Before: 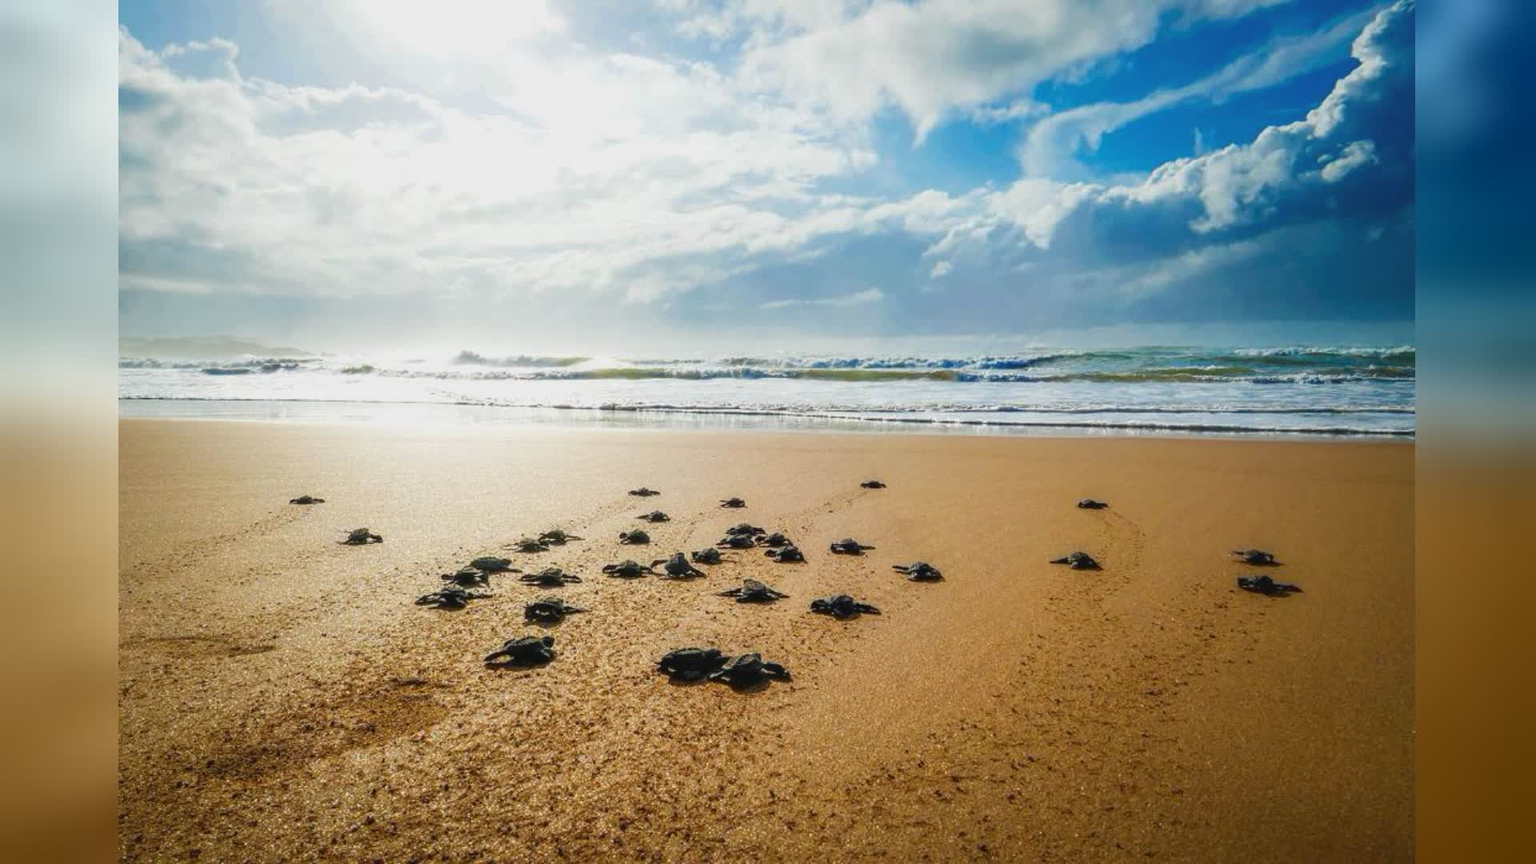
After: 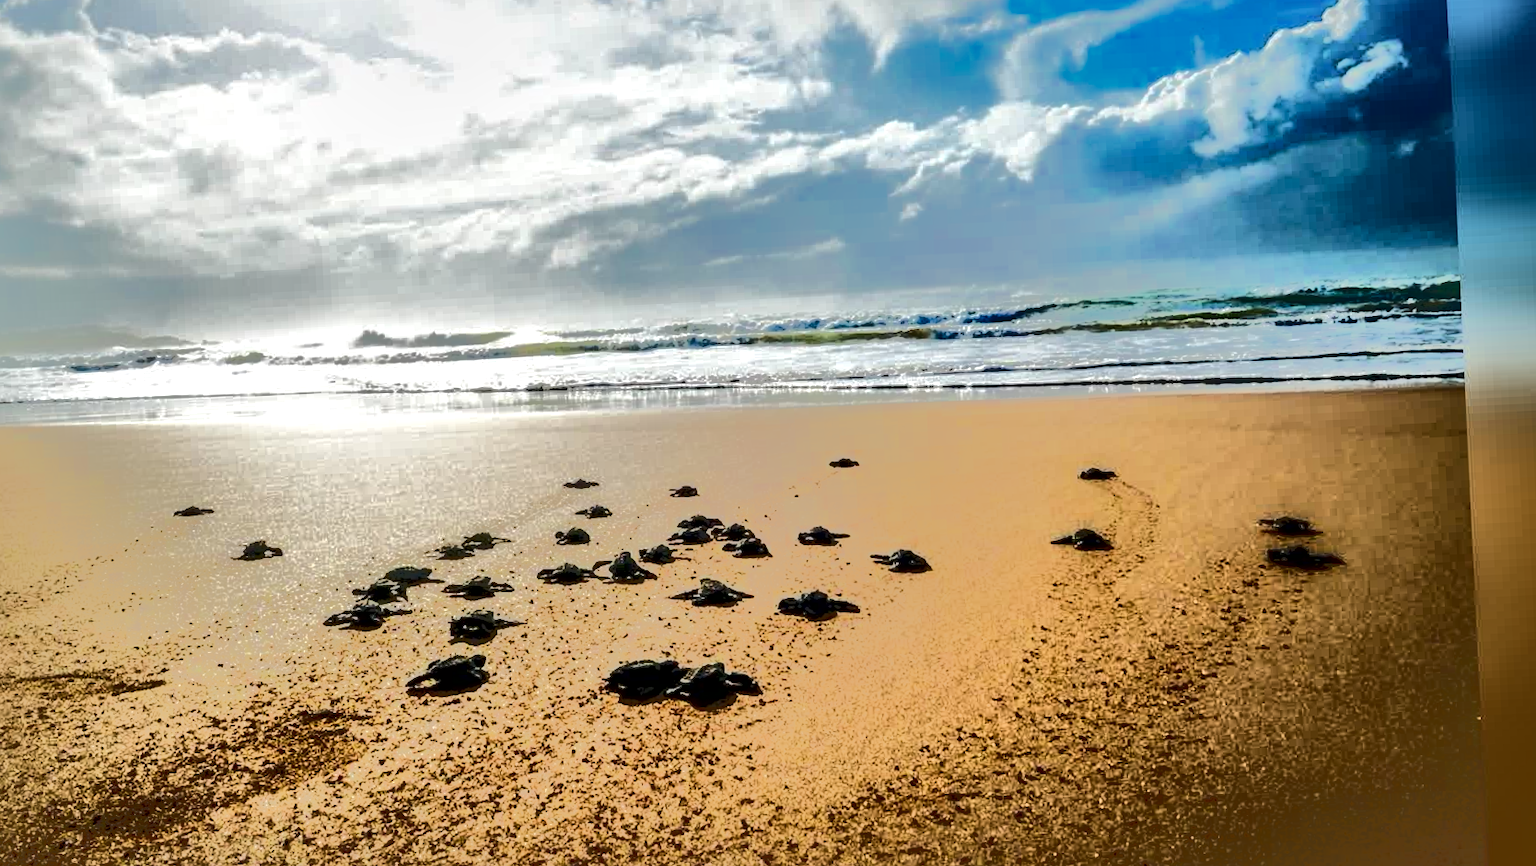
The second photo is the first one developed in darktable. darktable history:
contrast brightness saturation: contrast 0.071
crop and rotate: angle 2.67°, left 5.997%, top 5.721%
tone equalizer: -7 EV -0.623 EV, -6 EV 0.967 EV, -5 EV -0.486 EV, -4 EV 0.439 EV, -3 EV 0.408 EV, -2 EV 0.162 EV, -1 EV -0.127 EV, +0 EV -0.382 EV, edges refinement/feathering 500, mask exposure compensation -1.57 EV, preserve details no
local contrast: mode bilateral grid, contrast 44, coarseness 70, detail 215%, midtone range 0.2
